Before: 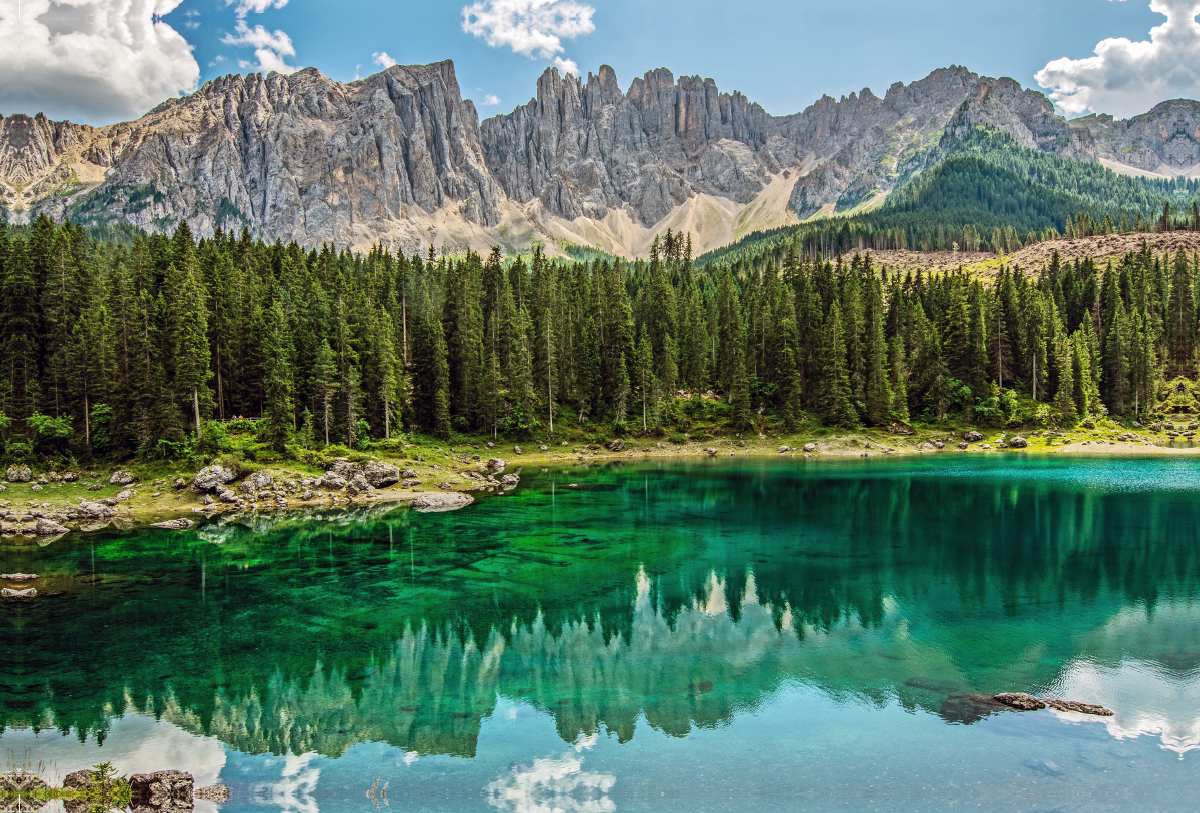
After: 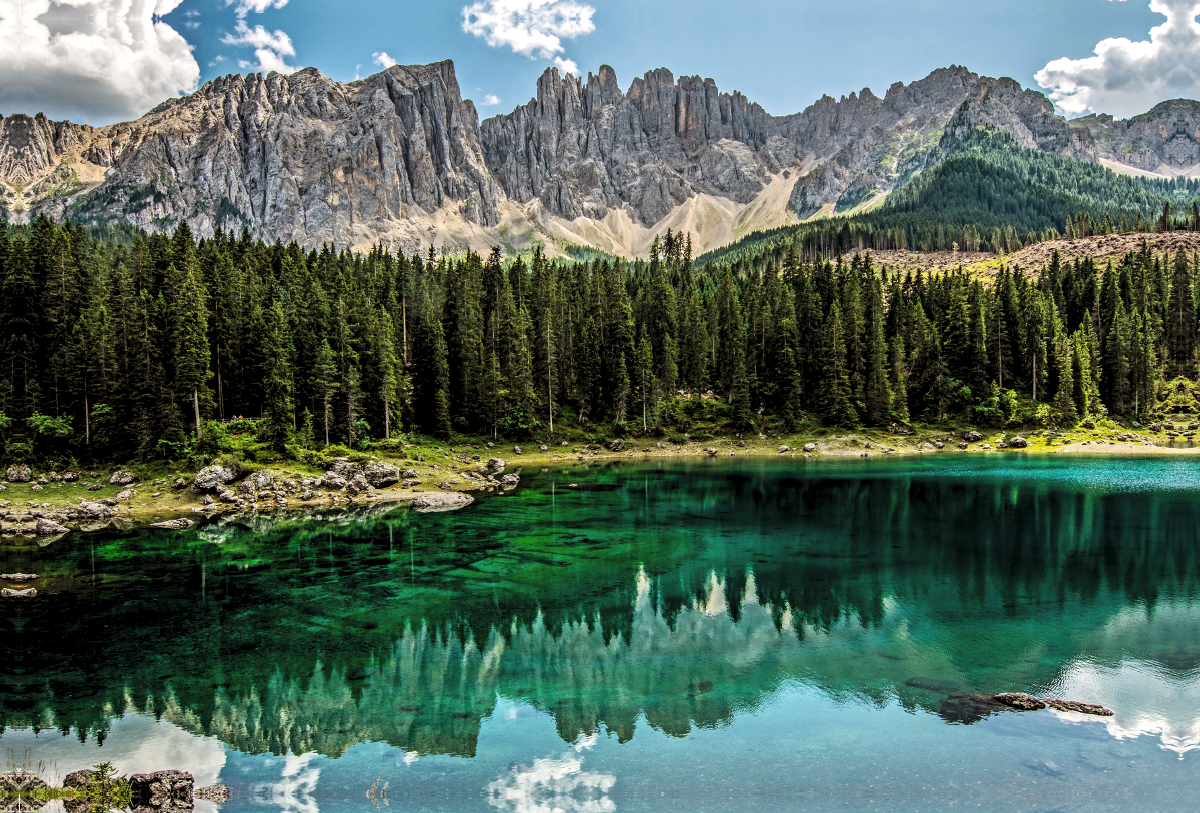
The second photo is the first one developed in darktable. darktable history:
levels: levels [0.116, 0.574, 1]
exposure: exposure 0.217 EV, compensate highlight preservation false
